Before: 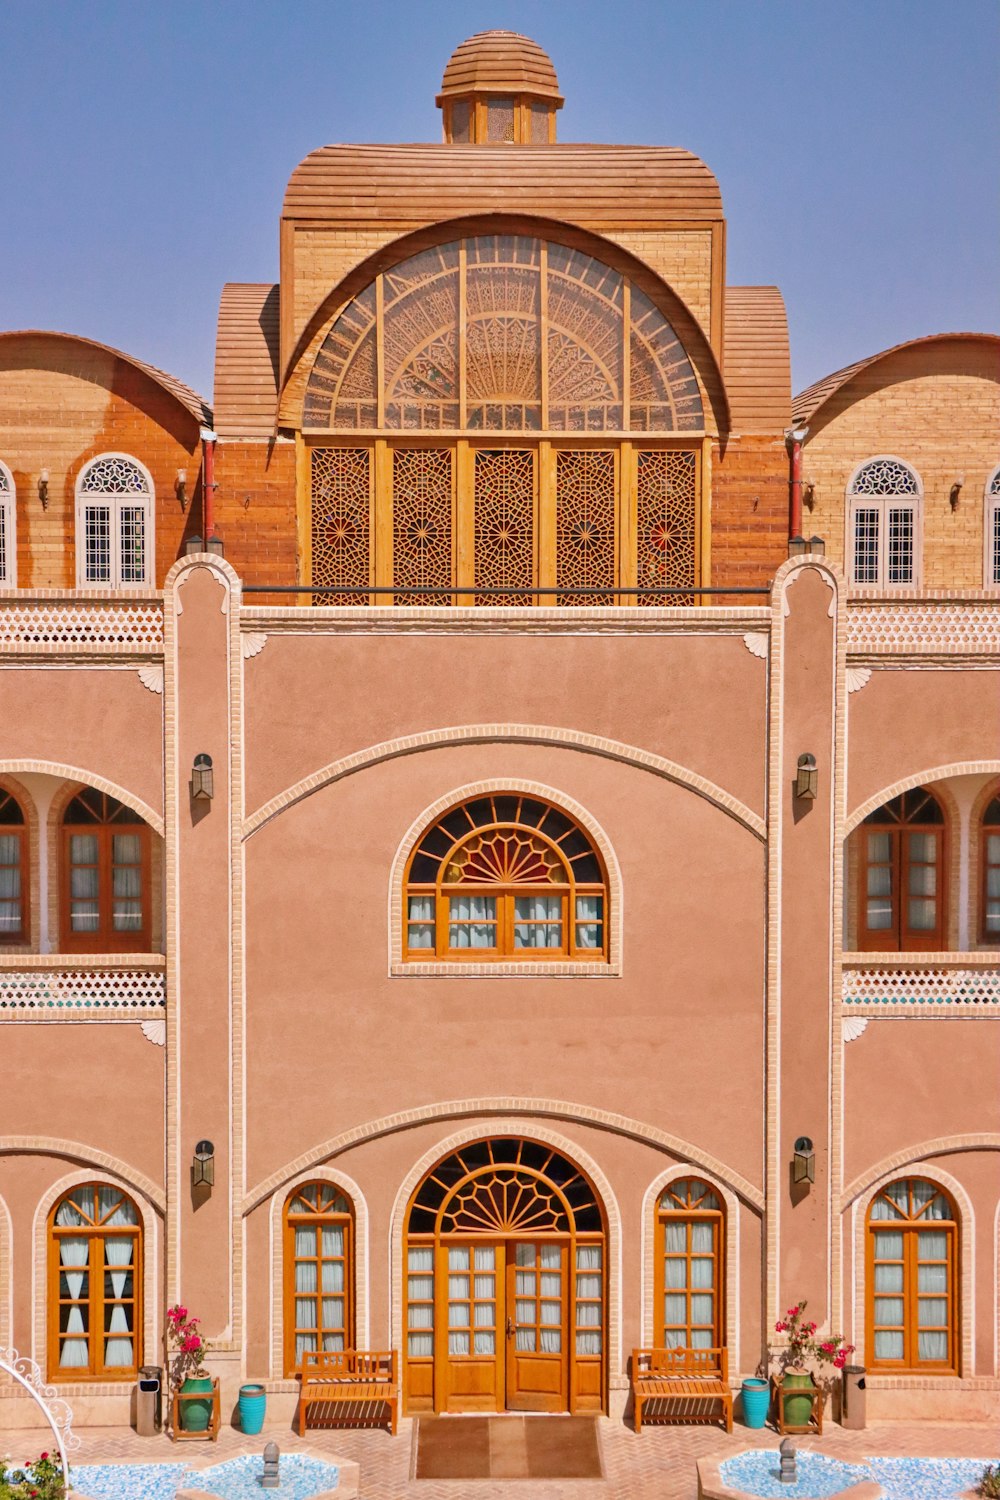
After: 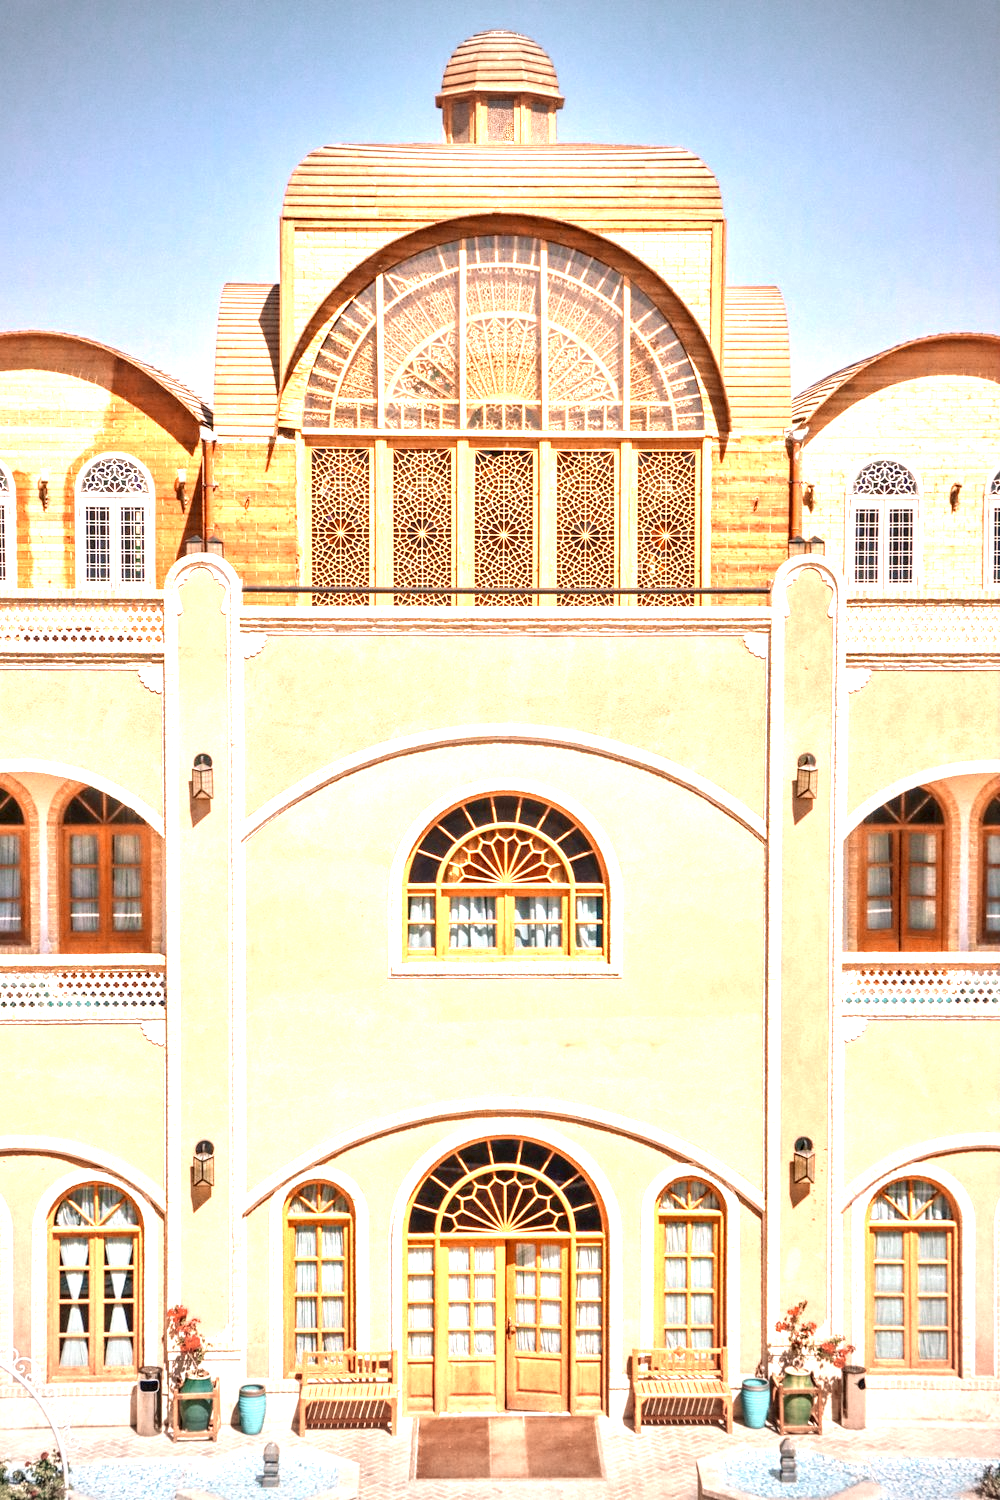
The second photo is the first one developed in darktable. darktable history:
local contrast: detail 138%
color zones: curves: ch0 [(0.018, 0.548) (0.197, 0.654) (0.425, 0.447) (0.605, 0.658) (0.732, 0.579)]; ch1 [(0.105, 0.531) (0.224, 0.531) (0.386, 0.39) (0.618, 0.456) (0.732, 0.456) (0.956, 0.421)]; ch2 [(0.039, 0.583) (0.215, 0.465) (0.399, 0.544) (0.465, 0.548) (0.614, 0.447) (0.724, 0.43) (0.882, 0.623) (0.956, 0.632)]
exposure: black level correction 0, exposure 1.102 EV, compensate exposure bias true, compensate highlight preservation false
vignetting: fall-off start 88.74%, fall-off radius 44.16%, width/height ratio 1.168
